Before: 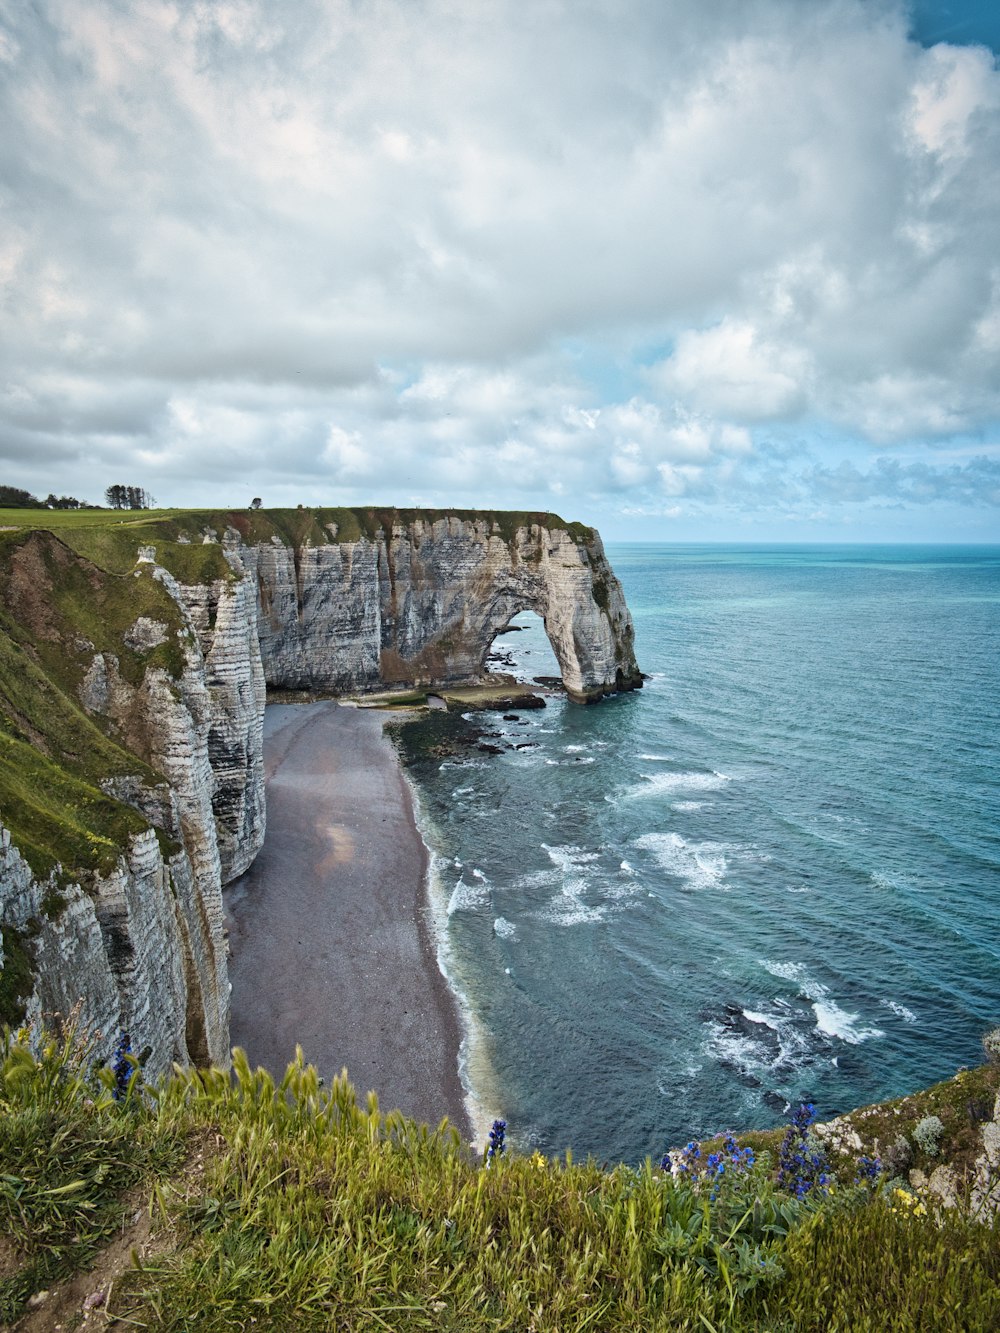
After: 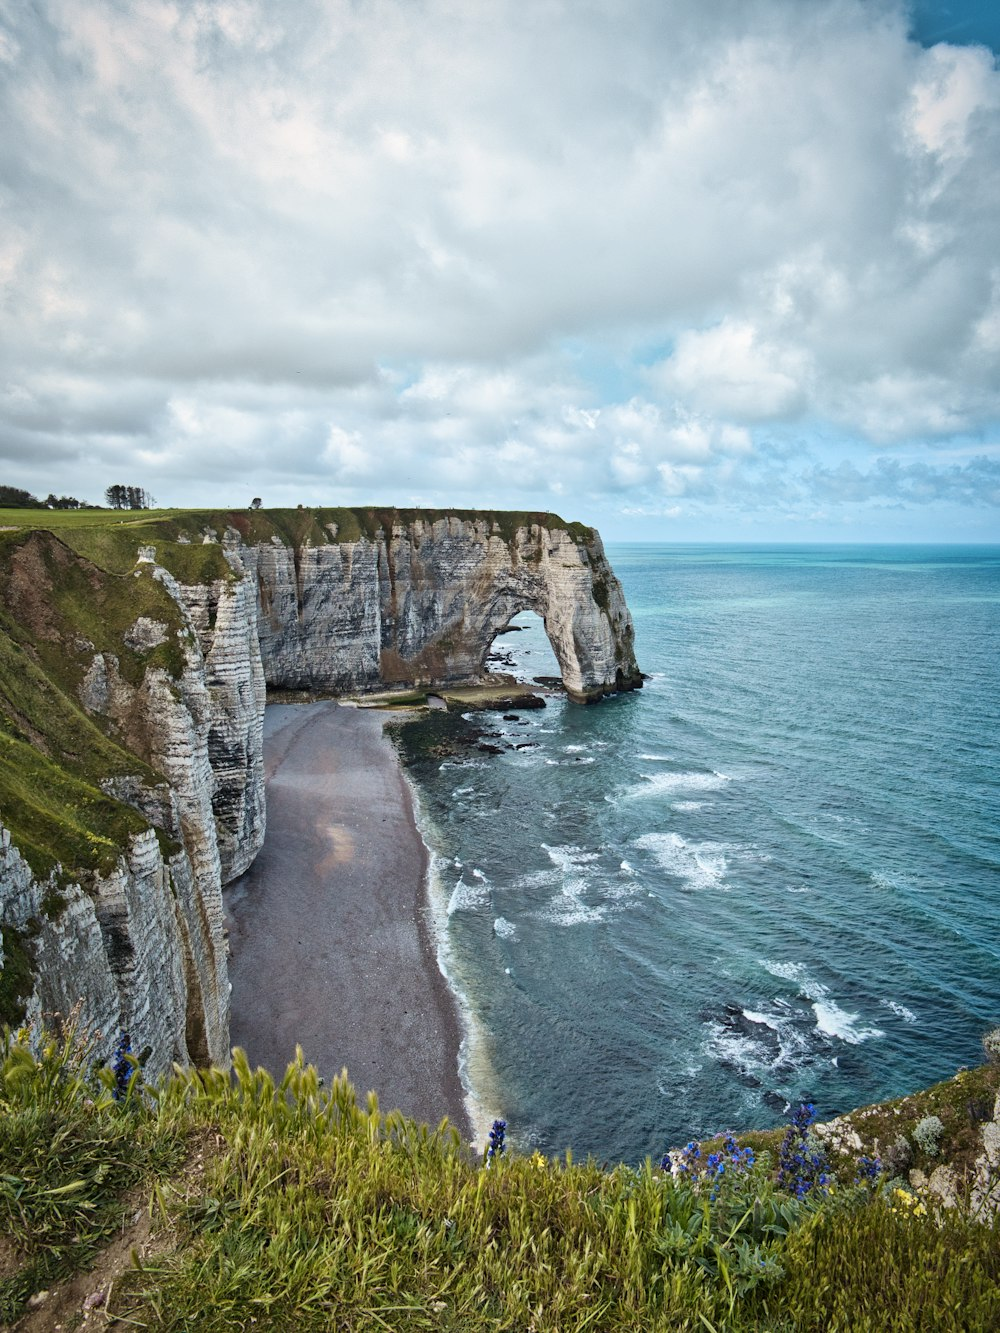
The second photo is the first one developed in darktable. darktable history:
contrast brightness saturation: contrast 0.073
